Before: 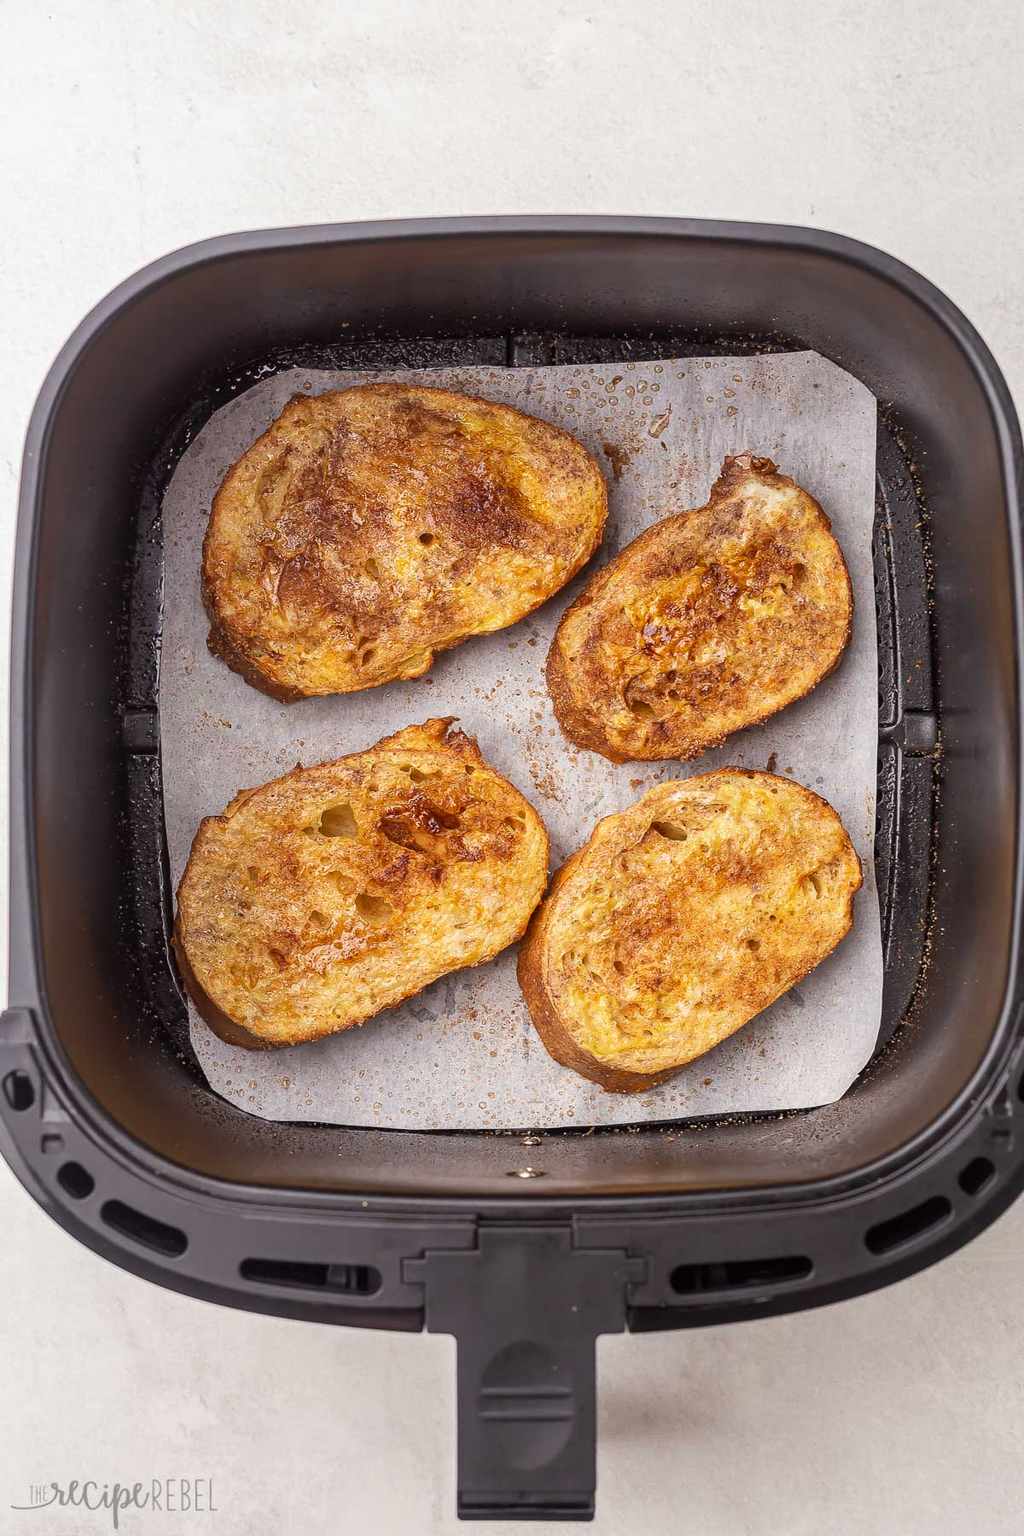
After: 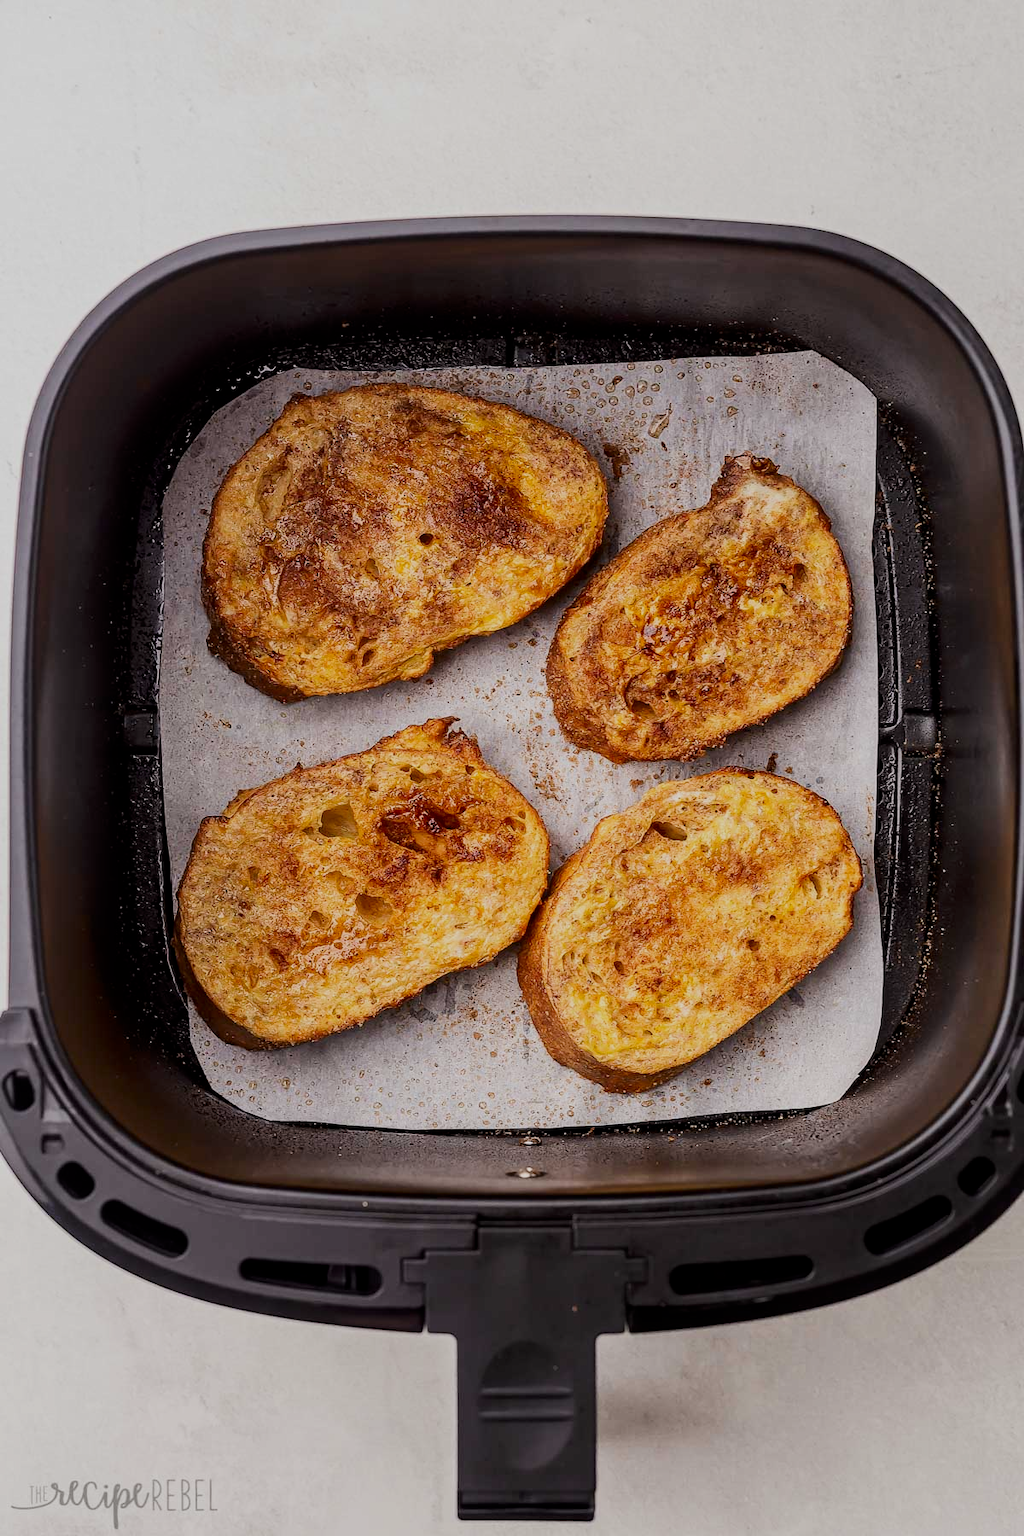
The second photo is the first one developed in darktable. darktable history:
filmic rgb: middle gray luminance 28.98%, black relative exposure -10.25 EV, white relative exposure 5.48 EV, threshold 5.97 EV, target black luminance 0%, hardness 3.95, latitude 2.68%, contrast 1.131, highlights saturation mix 5.85%, shadows ↔ highlights balance 14.62%, enable highlight reconstruction true
contrast brightness saturation: contrast 0.069, brightness -0.134, saturation 0.052
